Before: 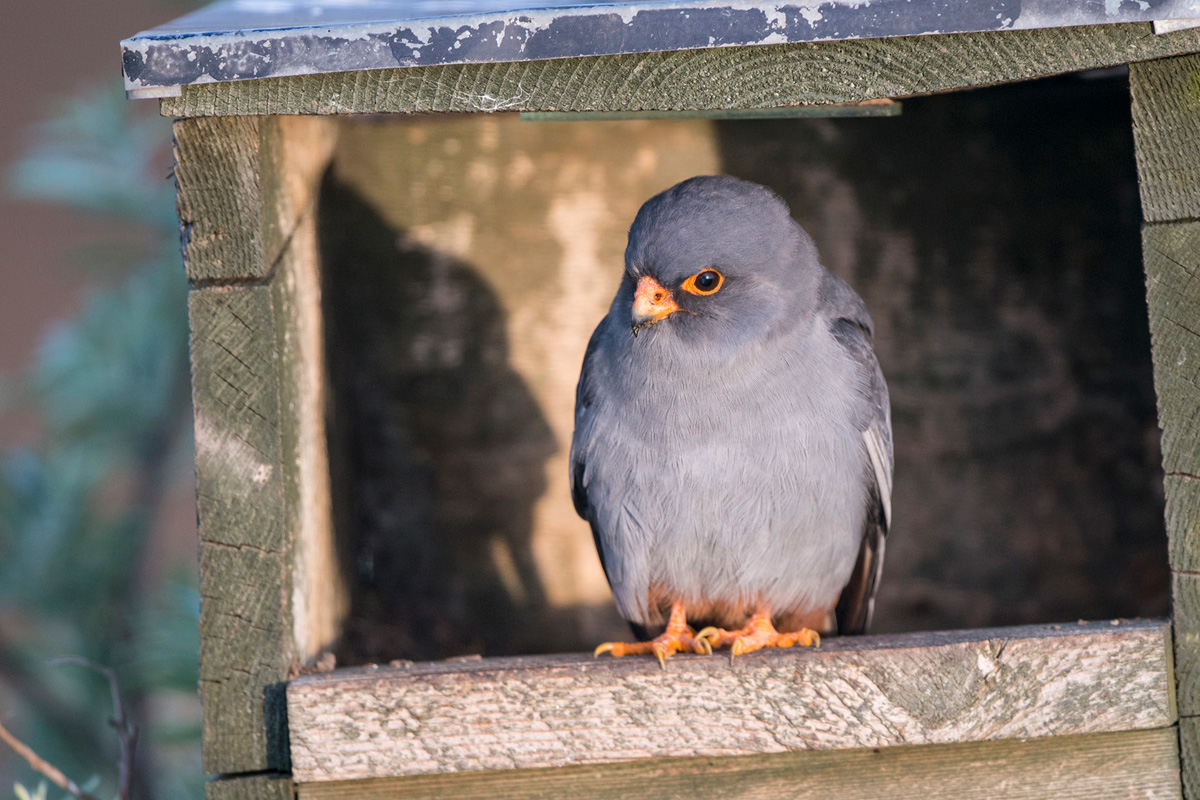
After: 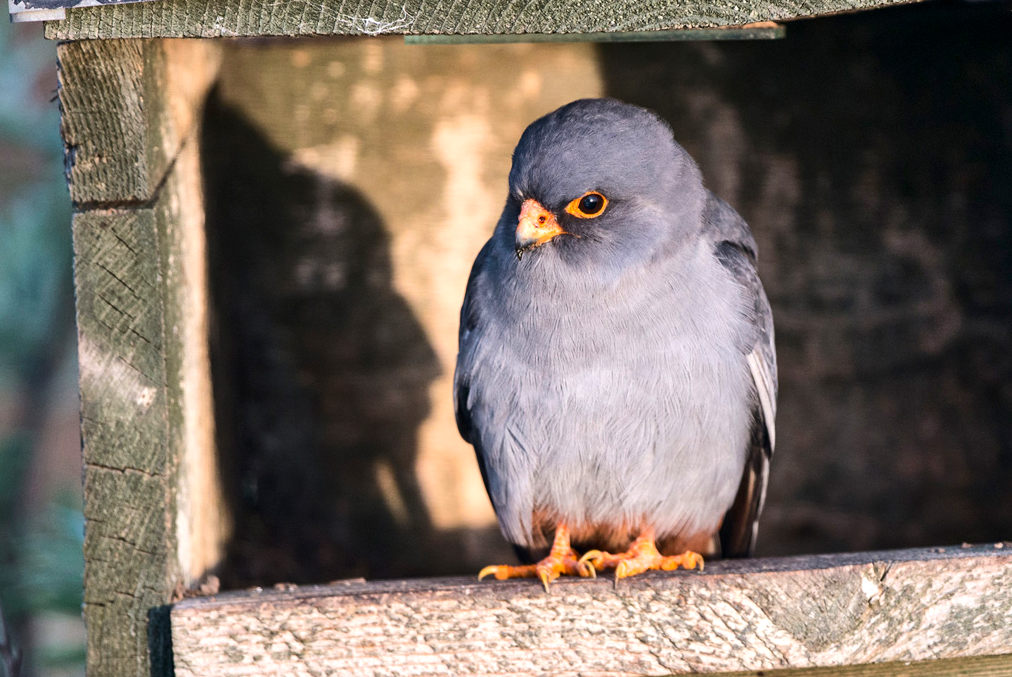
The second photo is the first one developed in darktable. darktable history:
crop and rotate: left 9.713%, top 9.699%, right 5.927%, bottom 5.659%
shadows and highlights: highlights color adjustment 52.67%, low approximation 0.01, soften with gaussian
contrast brightness saturation: contrast 0.147, brightness -0.014, saturation 0.104
tone equalizer: -8 EV -0.391 EV, -7 EV -0.356 EV, -6 EV -0.3 EV, -5 EV -0.235 EV, -3 EV 0.242 EV, -2 EV 0.312 EV, -1 EV 0.391 EV, +0 EV 0.43 EV, edges refinement/feathering 500, mask exposure compensation -1.57 EV, preserve details no
